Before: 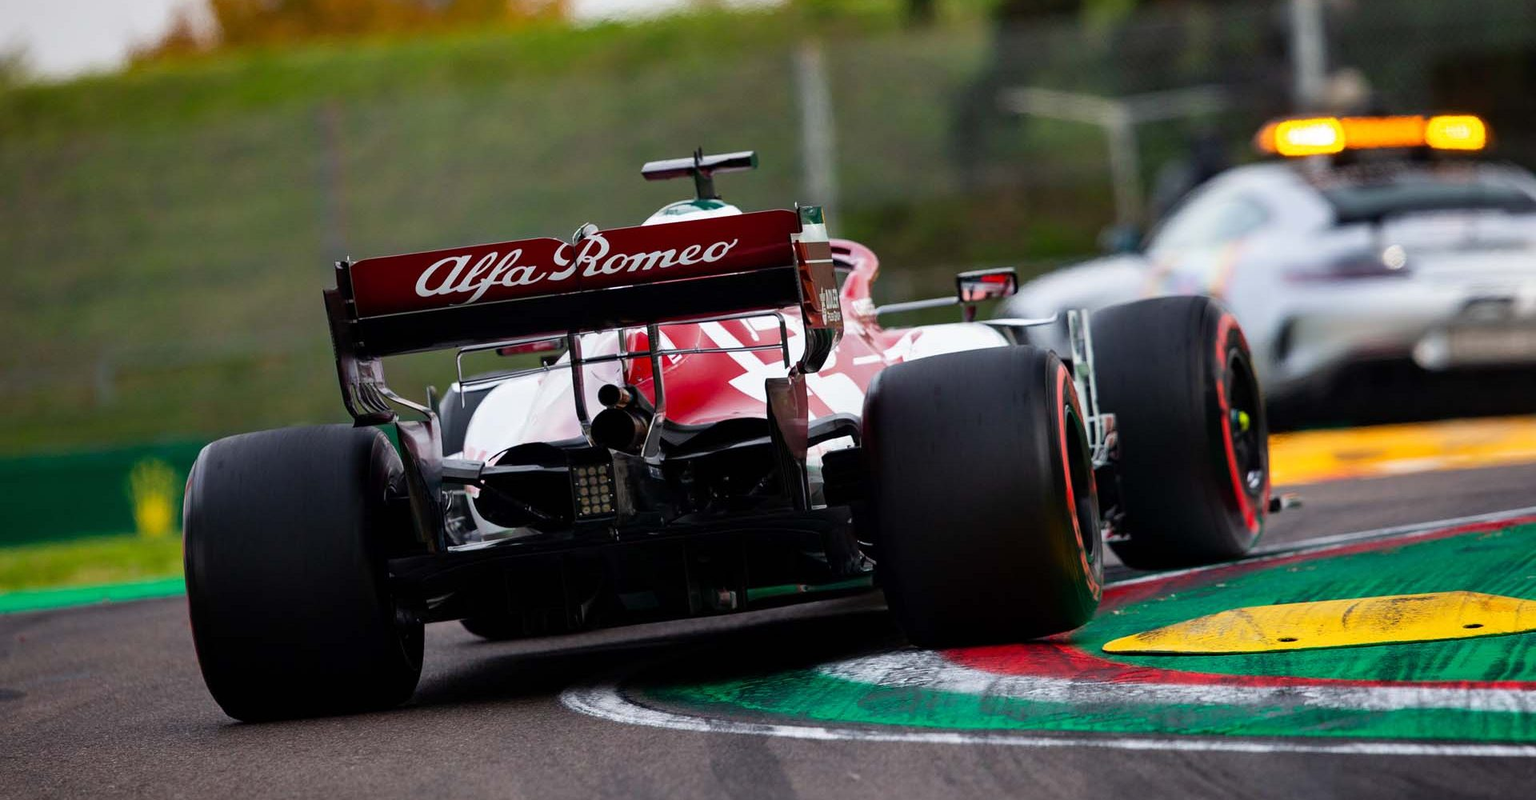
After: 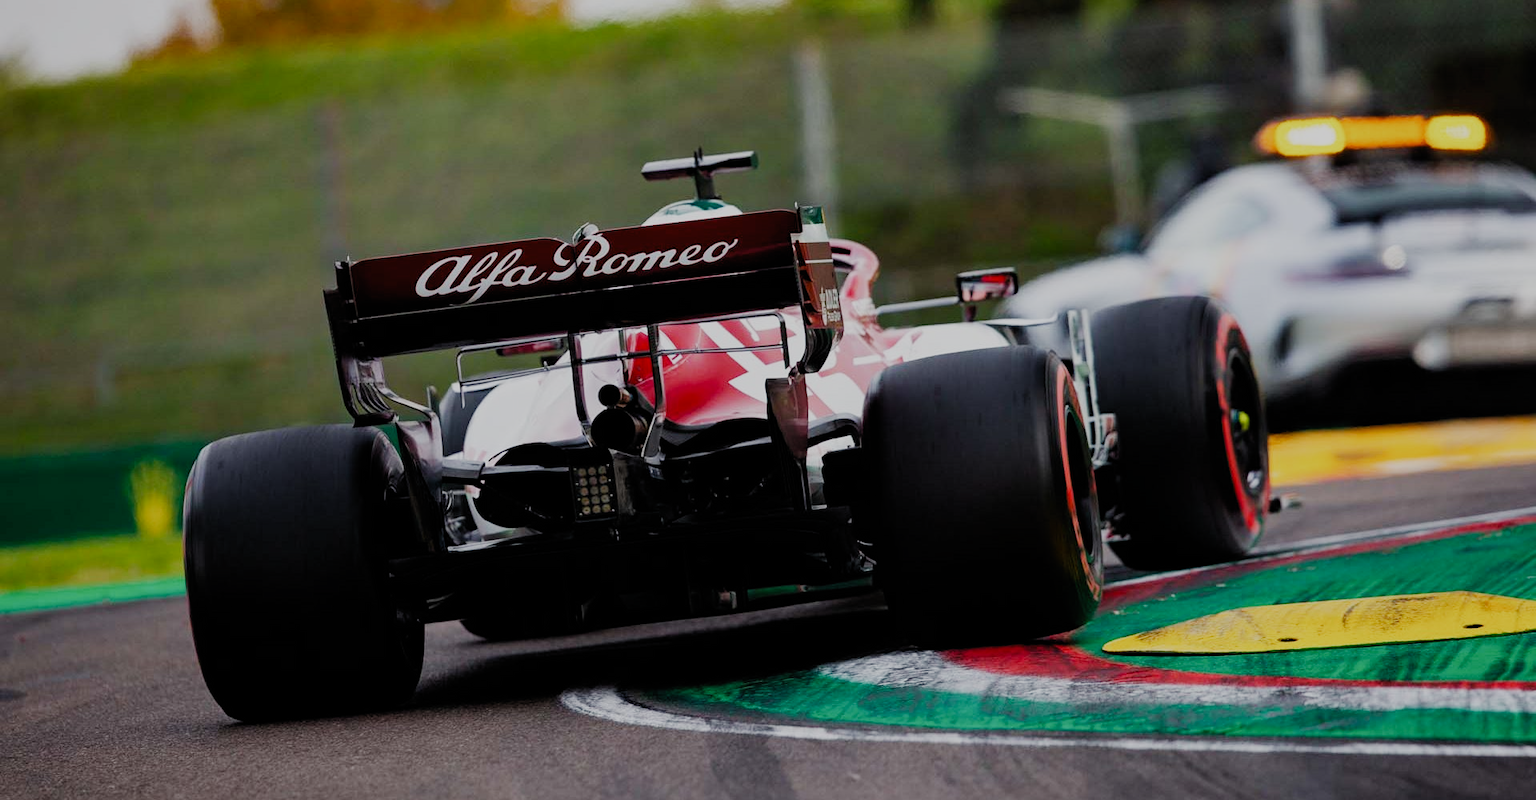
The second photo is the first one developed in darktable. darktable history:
filmic rgb: black relative exposure -7.23 EV, white relative exposure 5.09 EV, hardness 3.2, preserve chrominance no, color science v5 (2021), iterations of high-quality reconstruction 0, contrast in shadows safe, contrast in highlights safe
